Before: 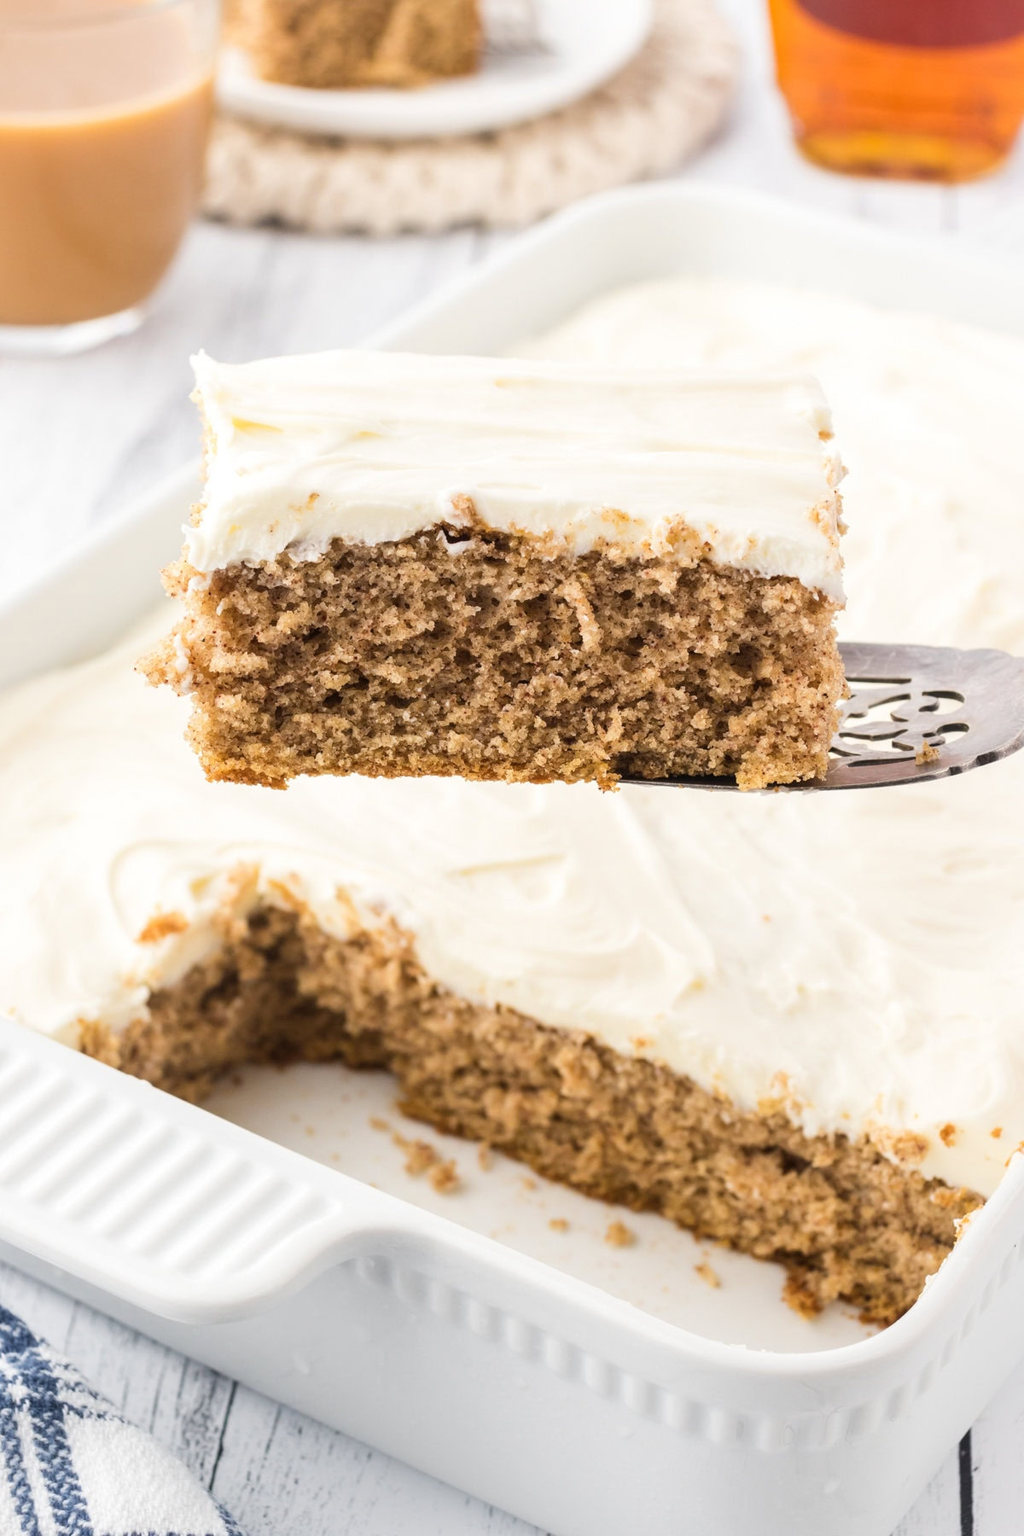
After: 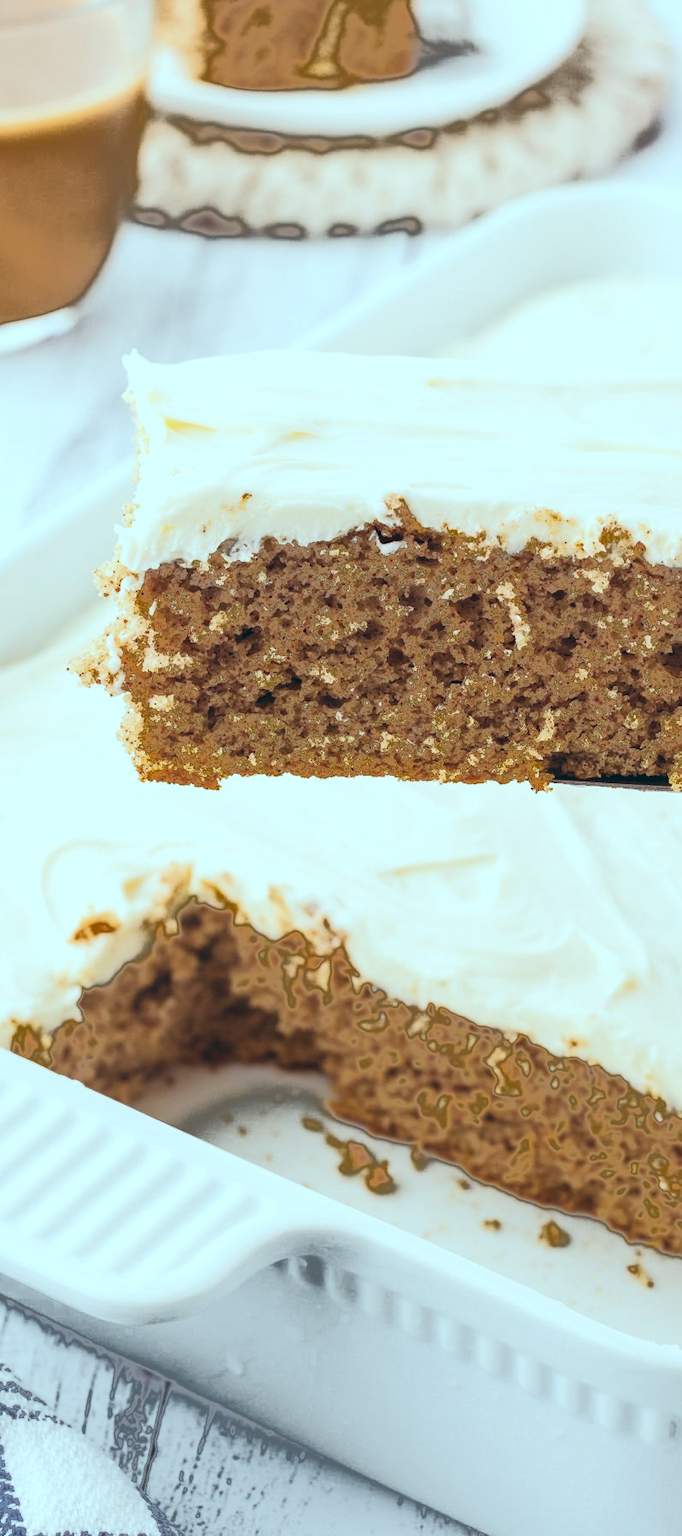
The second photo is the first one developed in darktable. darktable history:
color balance: lift [1.003, 0.993, 1.001, 1.007], gamma [1.018, 1.072, 0.959, 0.928], gain [0.974, 0.873, 1.031, 1.127]
fill light: exposure -0.73 EV, center 0.69, width 2.2
crop and rotate: left 6.617%, right 26.717%
